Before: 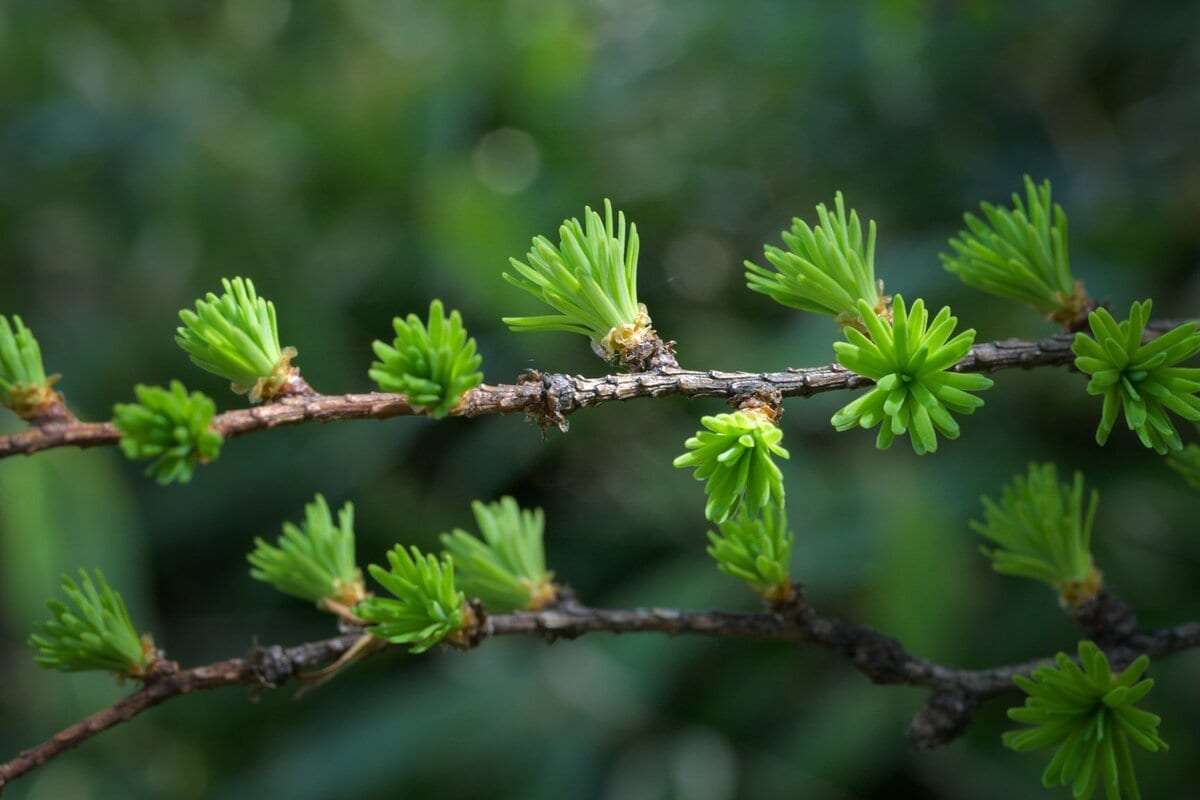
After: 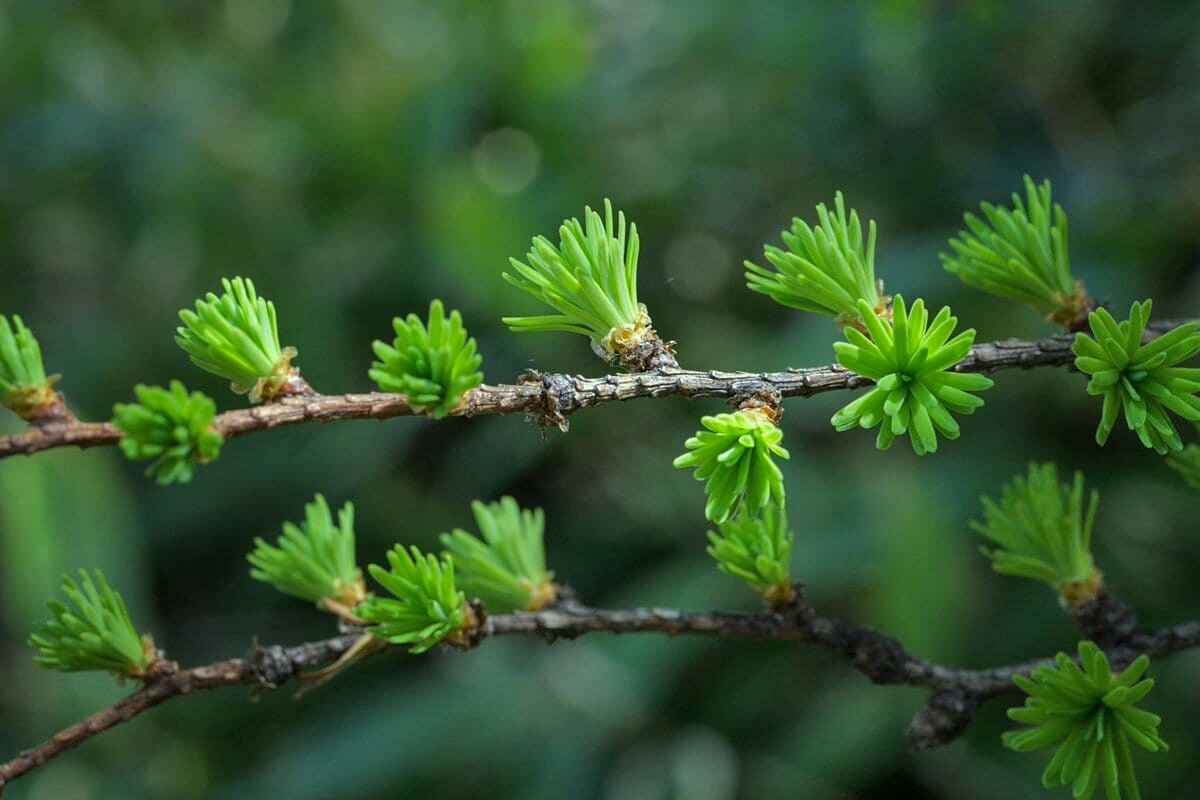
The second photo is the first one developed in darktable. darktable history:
color correction: highlights a* -8, highlights b* 3.1
shadows and highlights: shadows 37.27, highlights -28.18, soften with gaussian
sharpen: amount 0.2
local contrast: detail 110%
